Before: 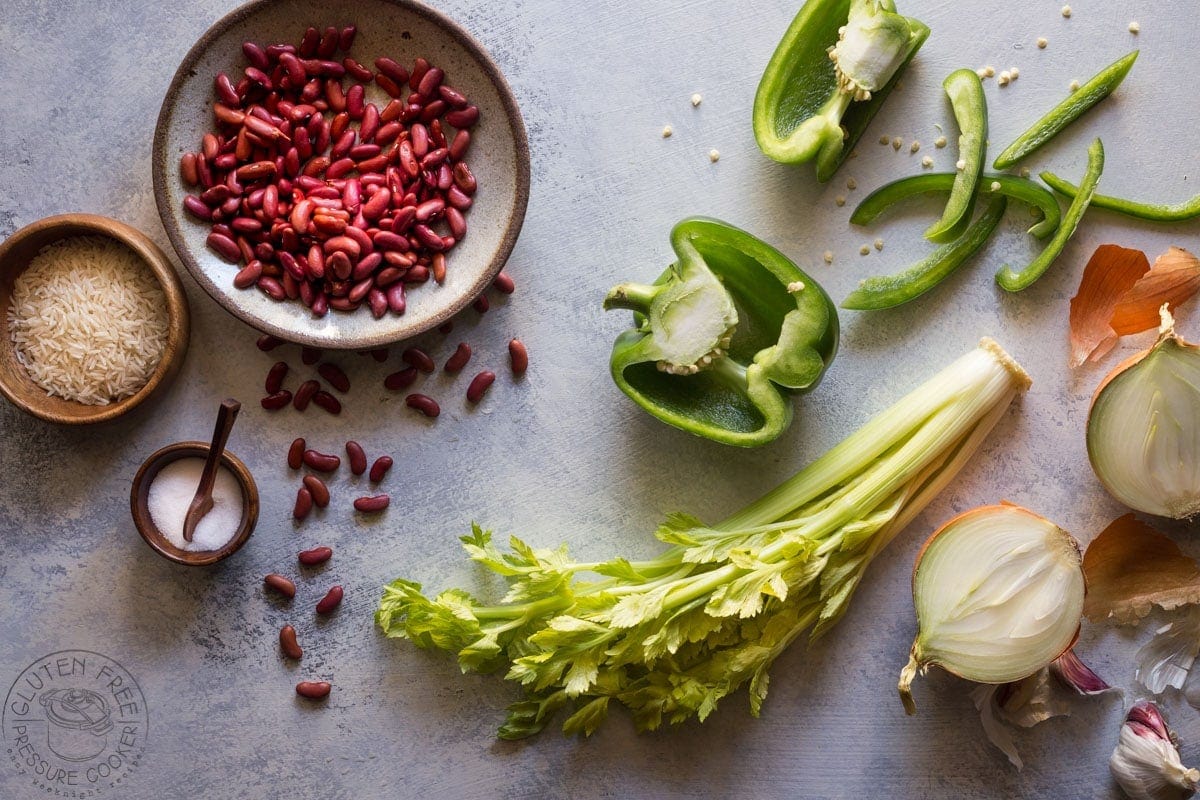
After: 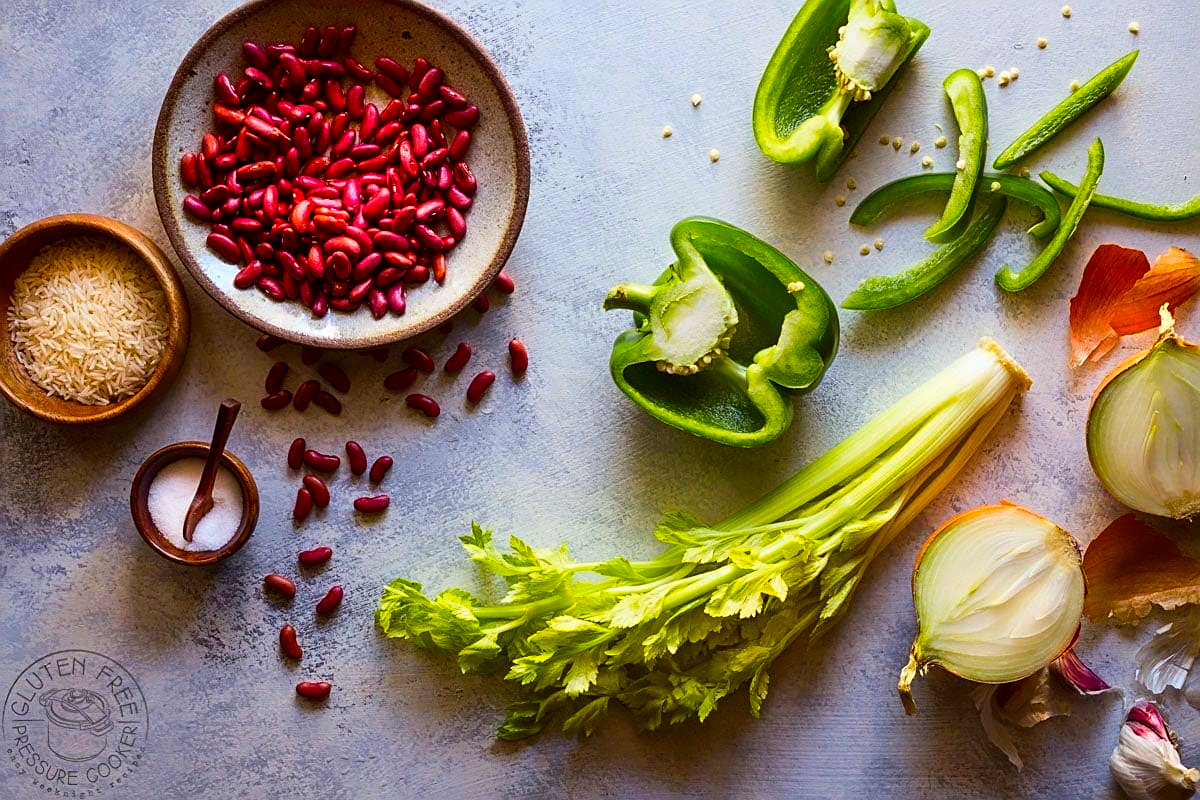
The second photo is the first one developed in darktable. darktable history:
contrast brightness saturation: contrast 0.16, saturation 0.32
color correction: highlights a* -2.73, highlights b* -2.09, shadows a* 2.41, shadows b* 2.73
color balance rgb: perceptual saturation grading › global saturation 30%, global vibrance 10%
sharpen: on, module defaults
